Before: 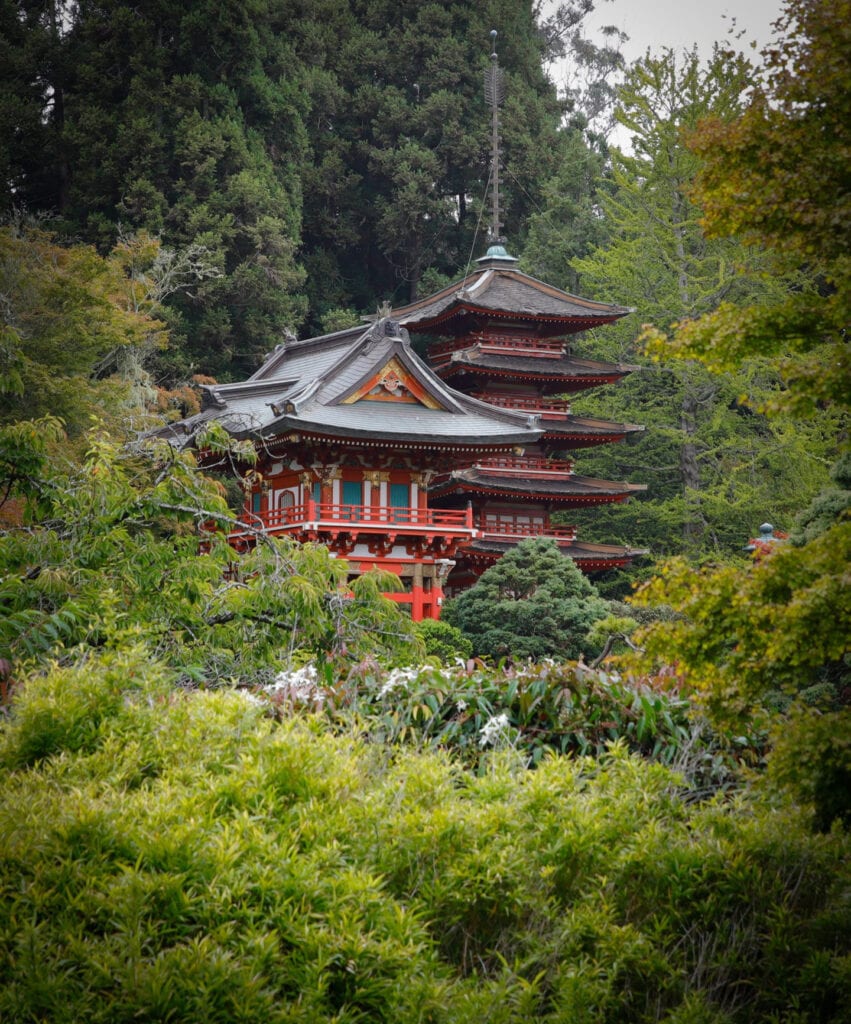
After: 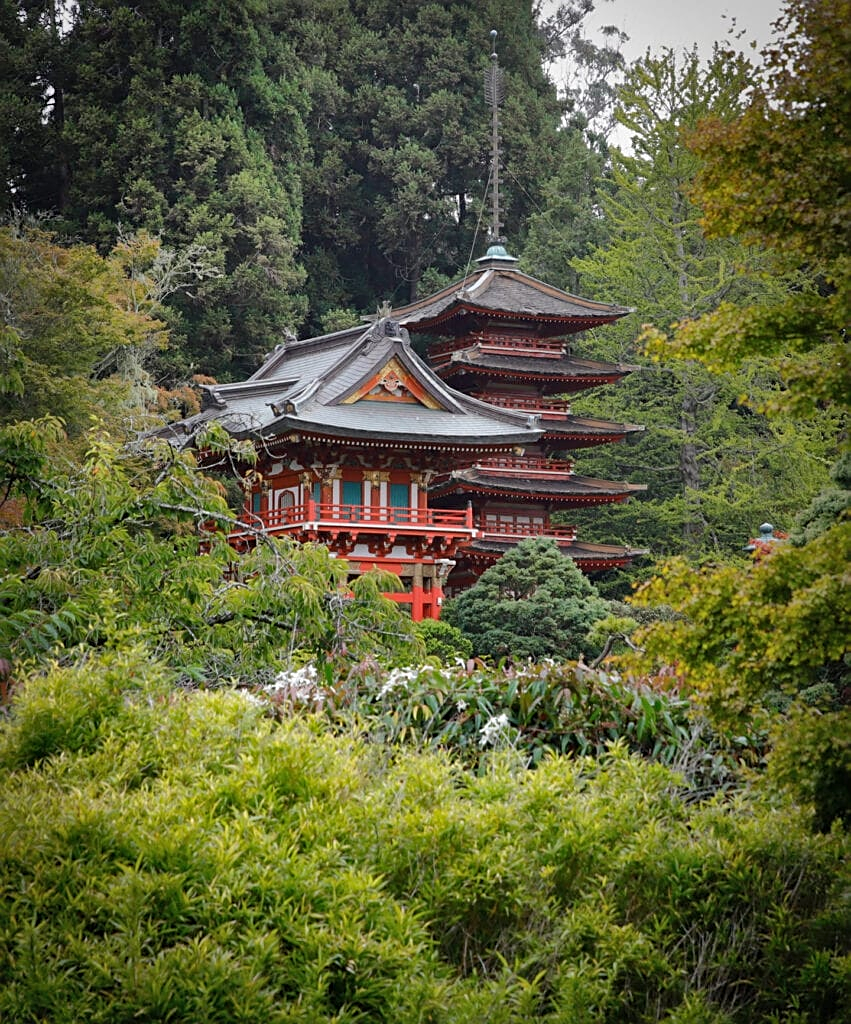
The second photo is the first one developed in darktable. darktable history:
shadows and highlights: radius 101.18, shadows 50.56, highlights -65.91, soften with gaussian
sharpen: on, module defaults
